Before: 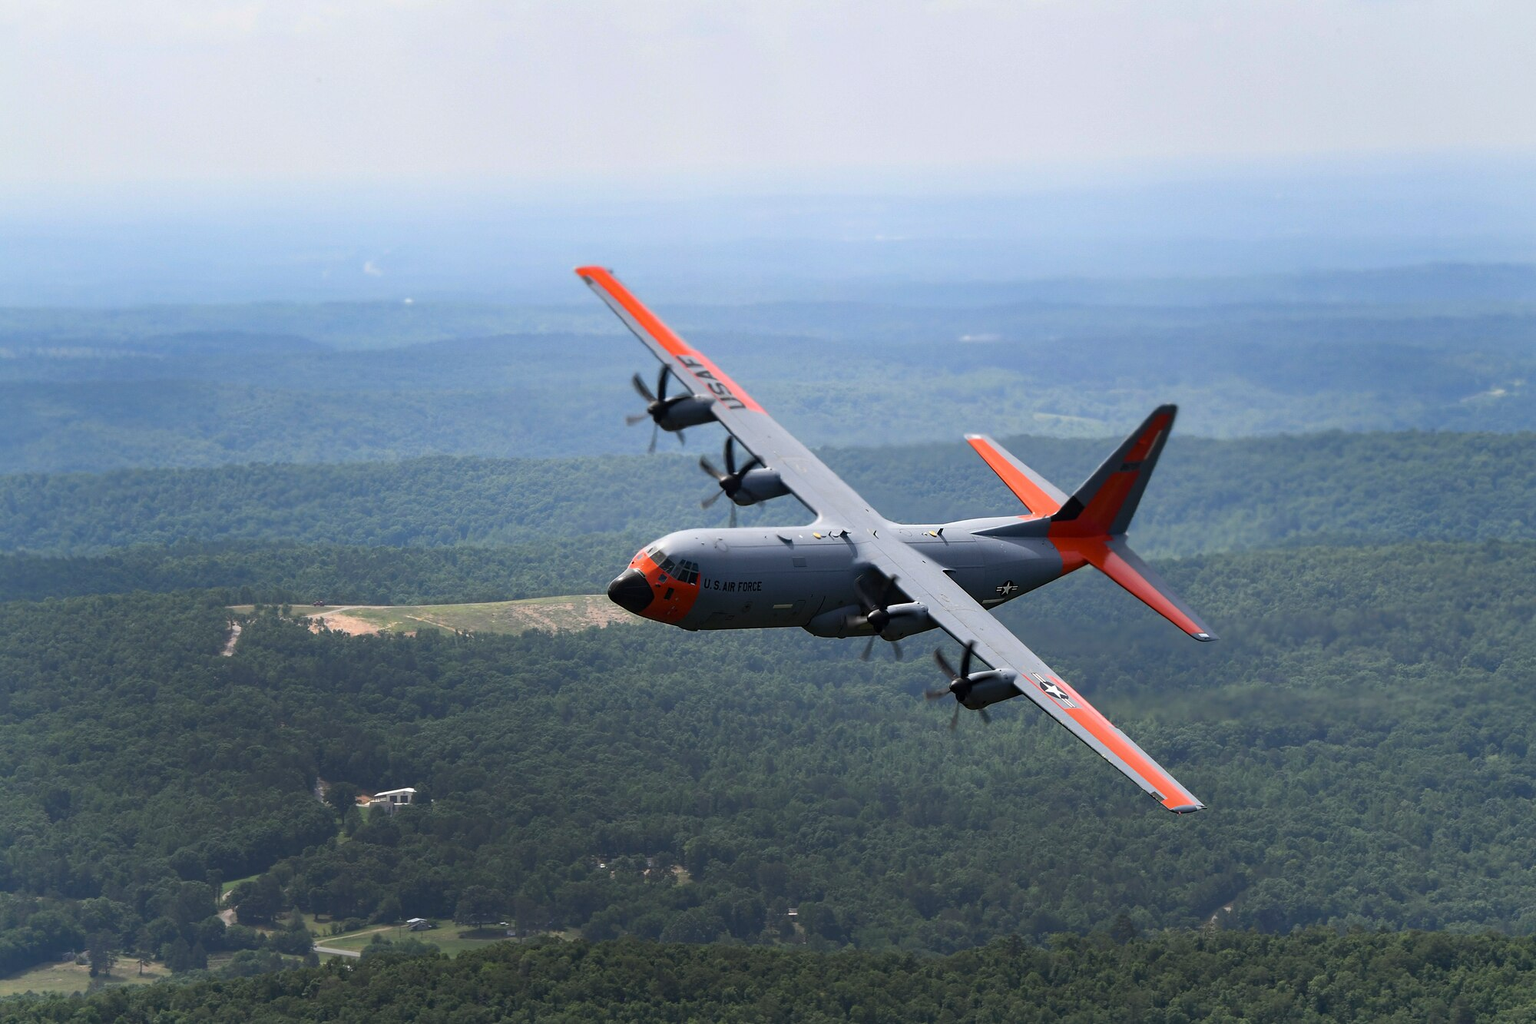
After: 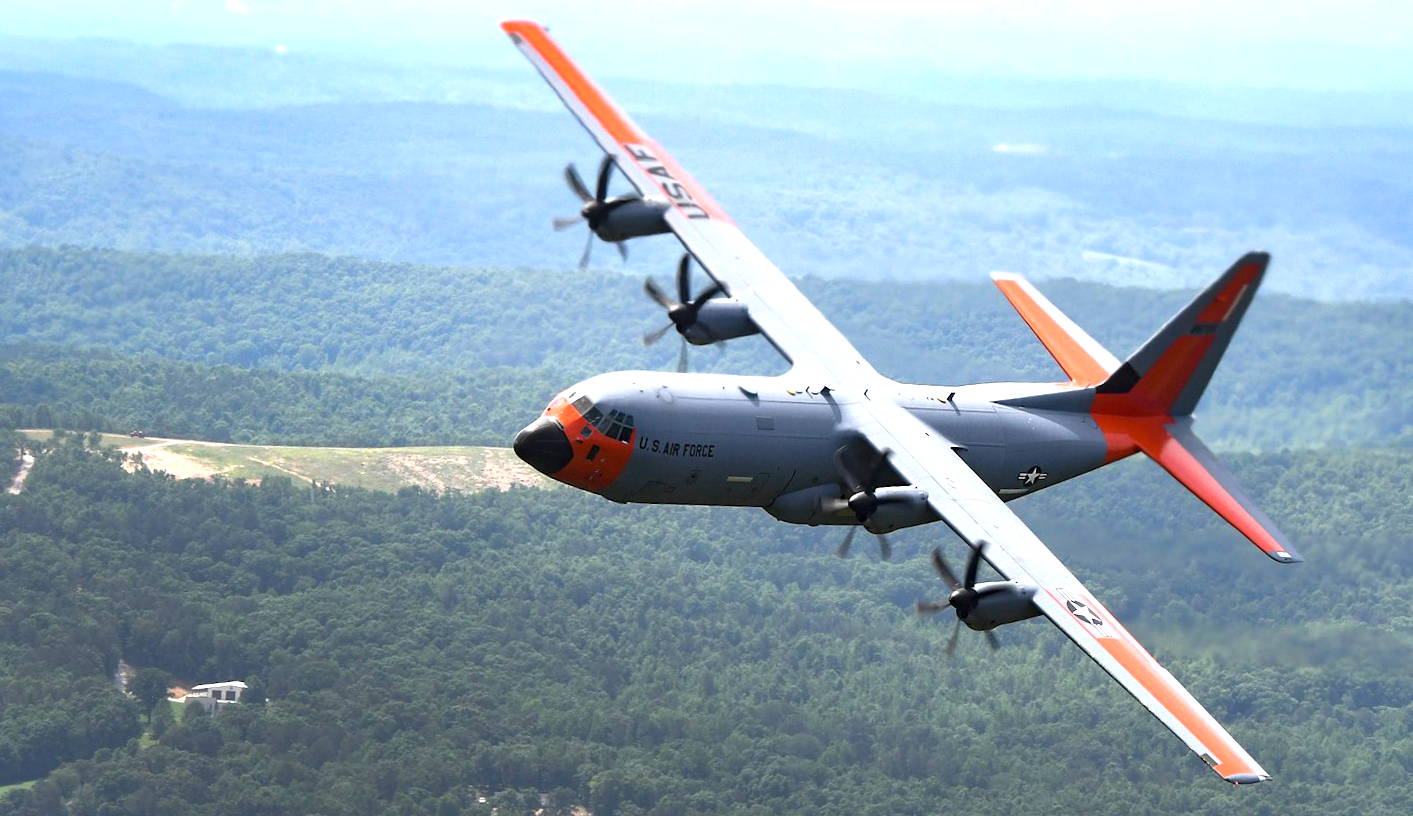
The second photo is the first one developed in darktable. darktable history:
exposure: black level correction 0, exposure 1.1 EV, compensate exposure bias true, compensate highlight preservation false
crop and rotate: angle -3.96°, left 9.911%, top 20.682%, right 12.264%, bottom 11.895%
